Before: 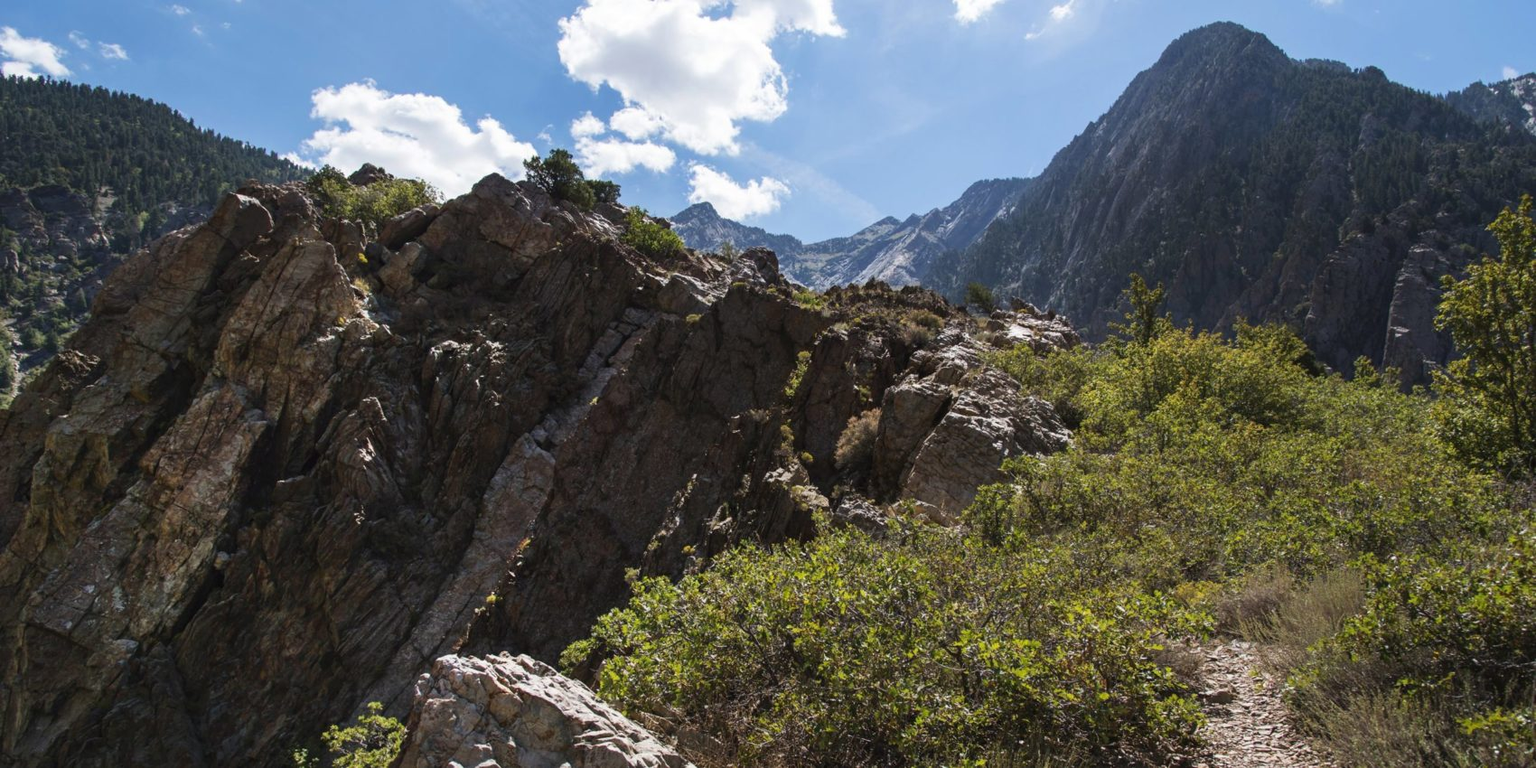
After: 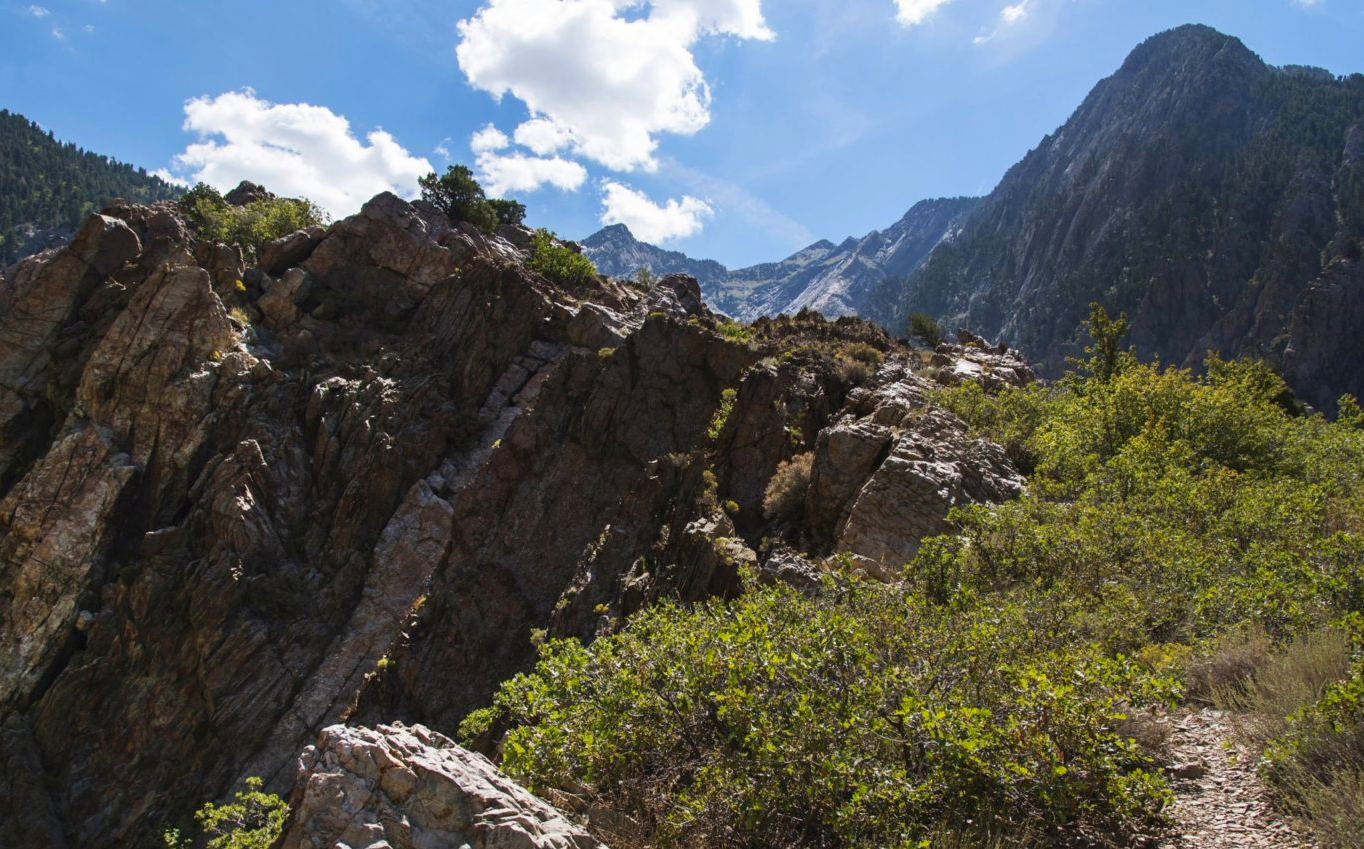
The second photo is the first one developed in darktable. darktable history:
contrast brightness saturation: contrast 0.039, saturation 0.152
crop and rotate: left 9.564%, right 10.194%
